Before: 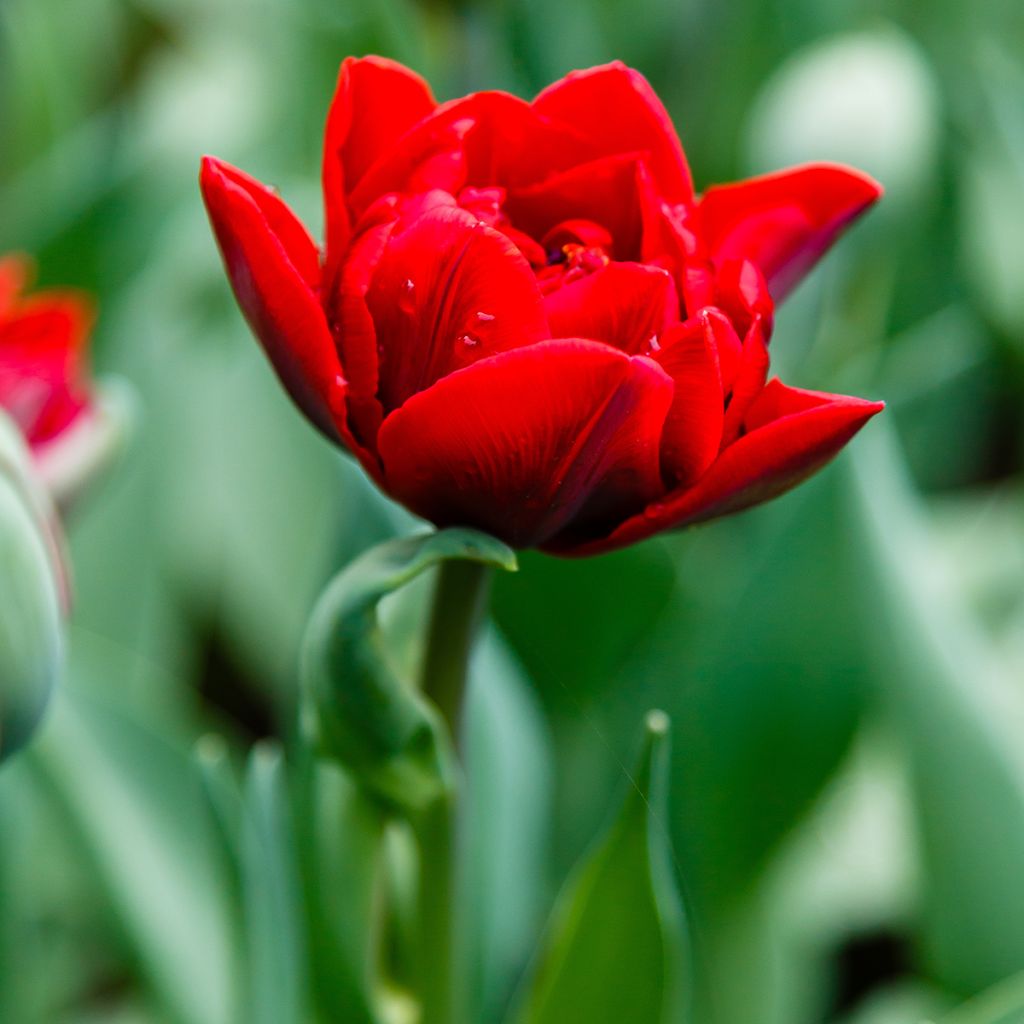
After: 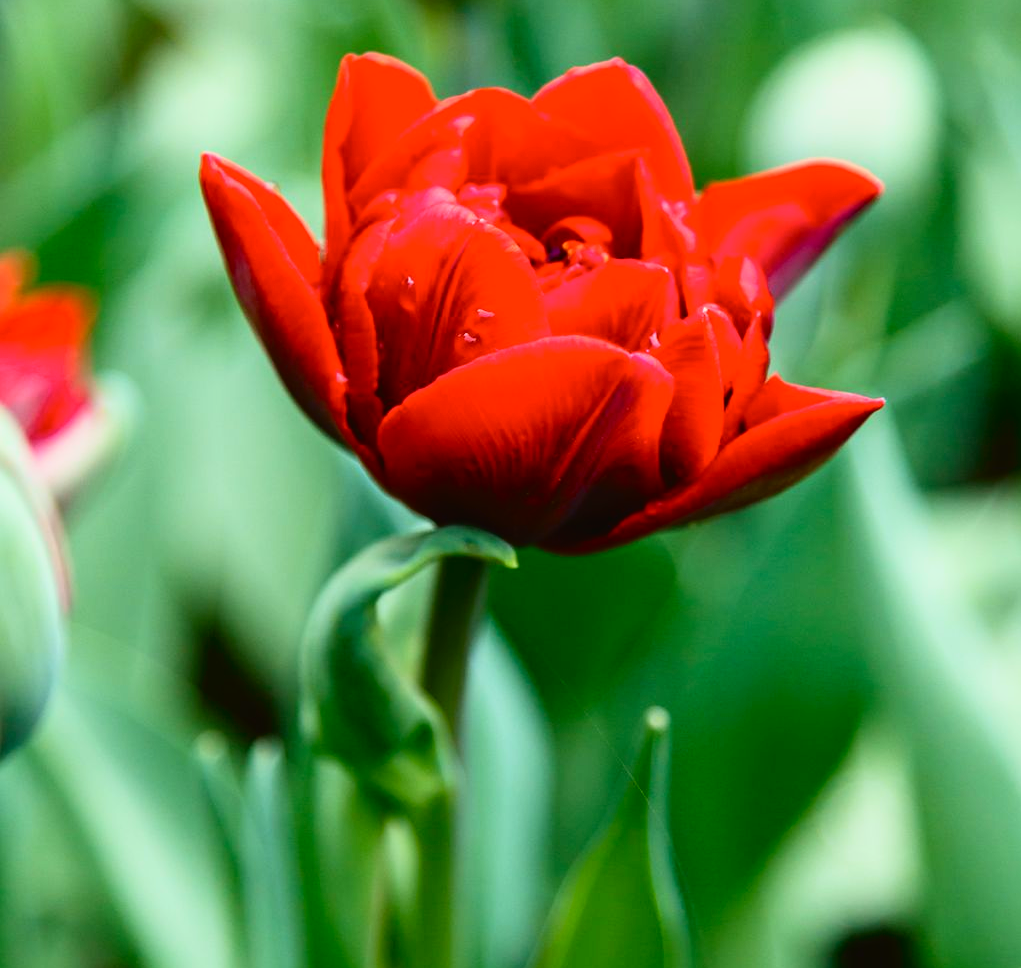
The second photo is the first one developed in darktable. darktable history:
crop: top 0.365%, right 0.256%, bottom 5.012%
tone curve: curves: ch0 [(0, 0.023) (0.113, 0.084) (0.285, 0.301) (0.673, 0.796) (0.845, 0.932) (0.994, 0.971)]; ch1 [(0, 0) (0.456, 0.437) (0.498, 0.5) (0.57, 0.559) (0.631, 0.639) (1, 1)]; ch2 [(0, 0) (0.417, 0.44) (0.46, 0.453) (0.502, 0.507) (0.55, 0.57) (0.67, 0.712) (1, 1)], color space Lab, independent channels, preserve colors none
